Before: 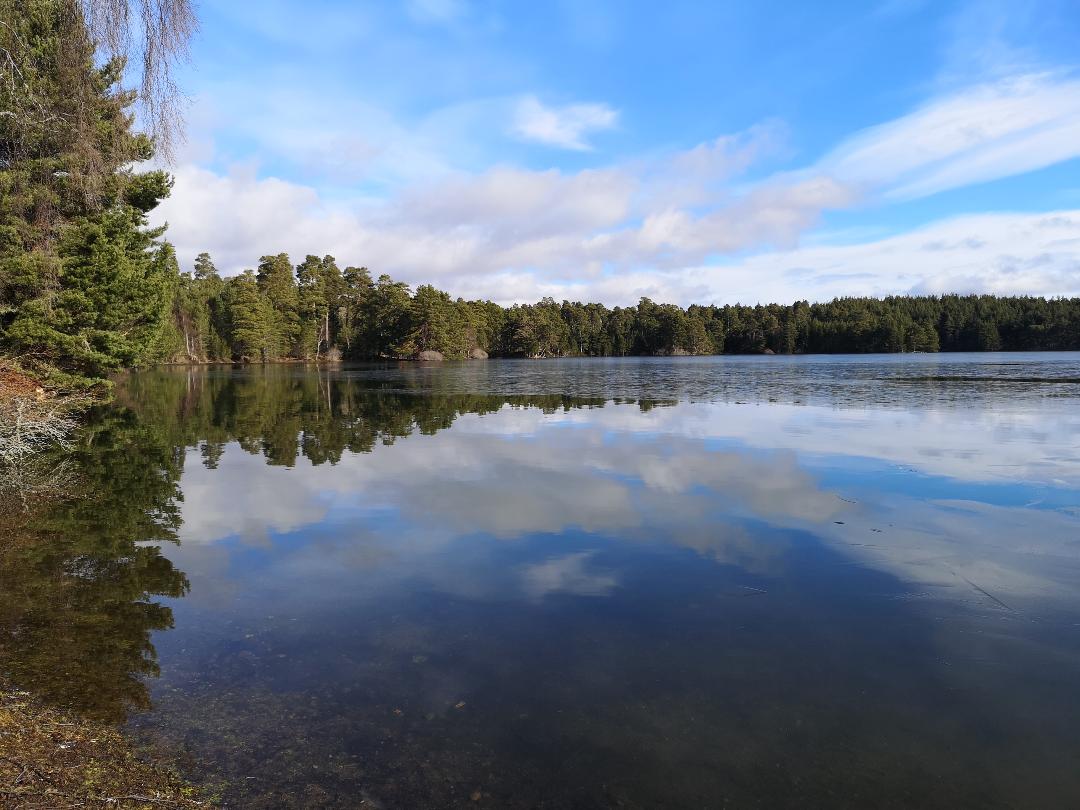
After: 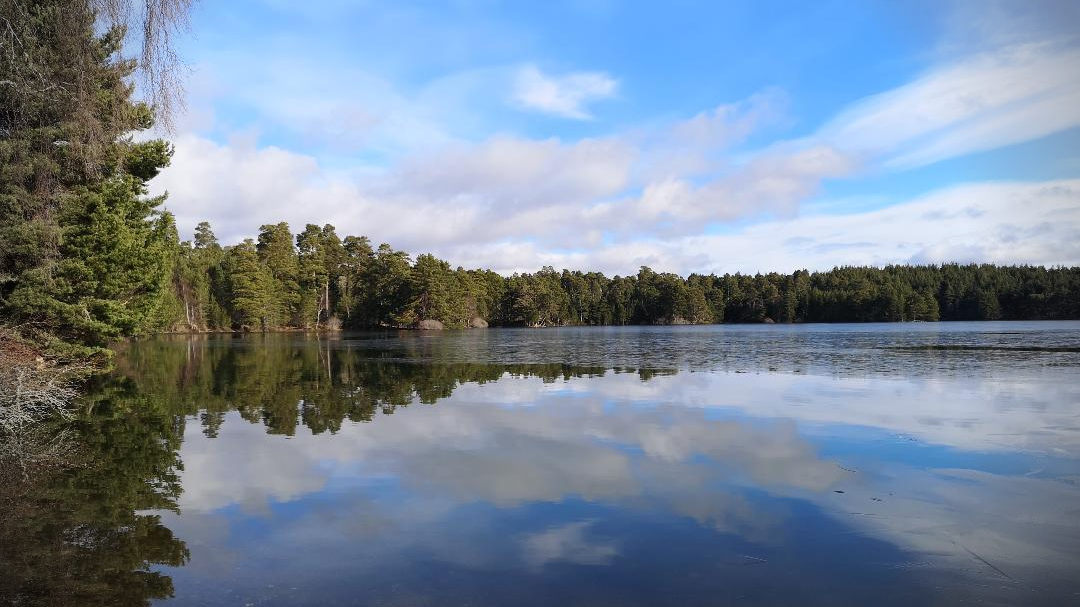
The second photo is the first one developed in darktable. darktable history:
crop: top 3.857%, bottom 21.132%
vignetting: fall-off radius 31.48%, brightness -0.472
